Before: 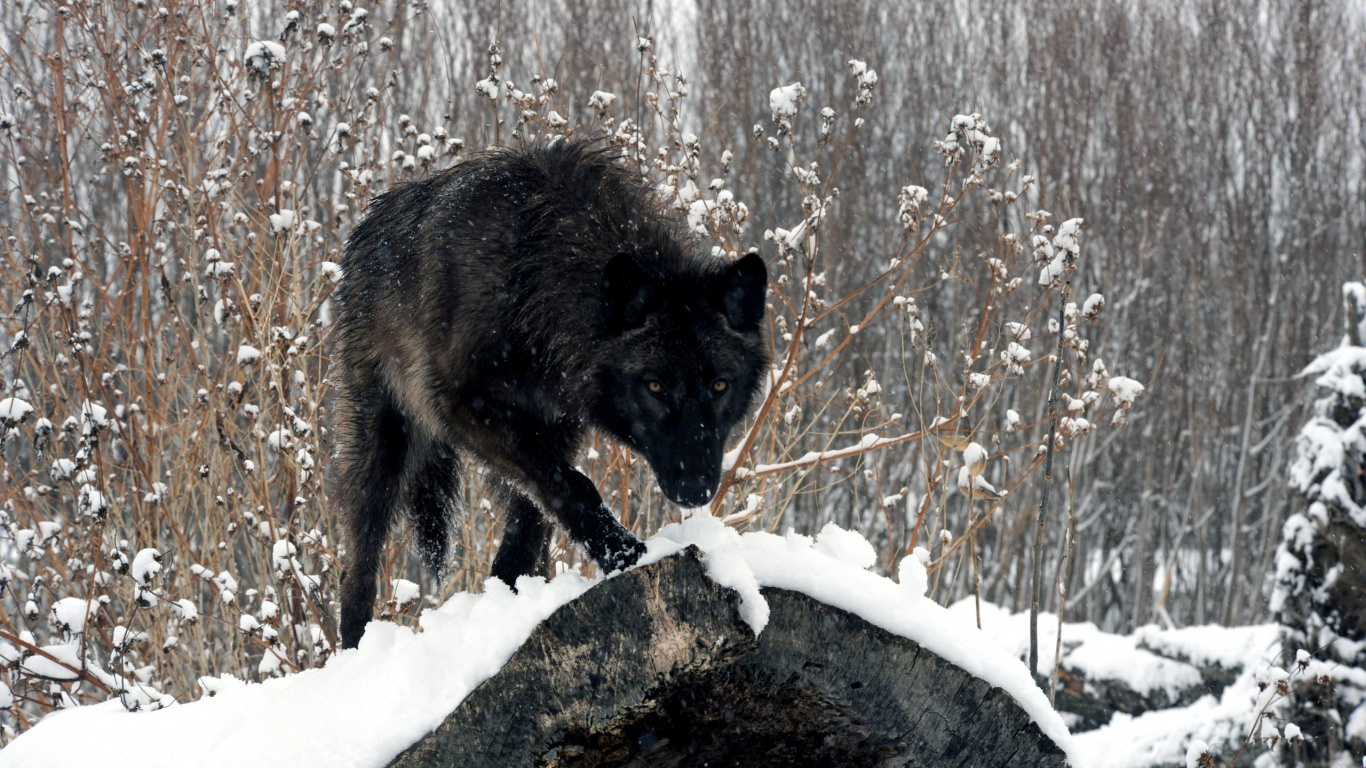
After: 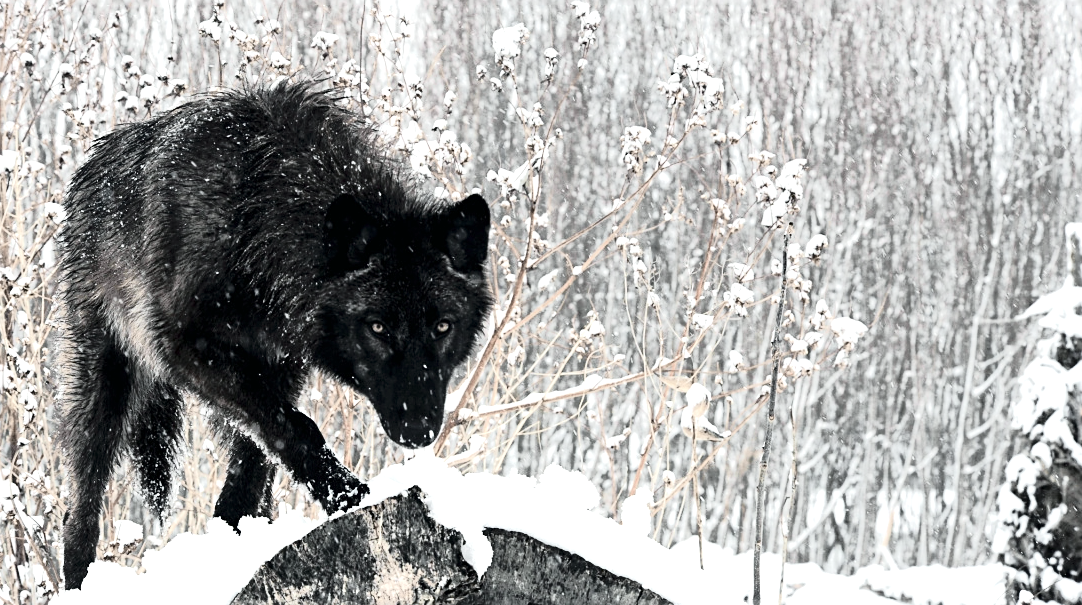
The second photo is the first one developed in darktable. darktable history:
crop and rotate: left 20.333%, top 7.77%, right 0.413%, bottom 13.349%
color correction: highlights b* 0.066, saturation 0.35
sharpen: on, module defaults
tone curve: curves: ch0 [(0, 0) (0.081, 0.044) (0.192, 0.125) (0.283, 0.238) (0.416, 0.449) (0.495, 0.524) (0.661, 0.756) (0.788, 0.87) (1, 0.951)]; ch1 [(0, 0) (0.161, 0.092) (0.35, 0.33) (0.392, 0.392) (0.427, 0.426) (0.479, 0.472) (0.505, 0.497) (0.521, 0.524) (0.567, 0.56) (0.583, 0.592) (0.625, 0.627) (0.678, 0.733) (1, 1)]; ch2 [(0, 0) (0.346, 0.362) (0.404, 0.427) (0.502, 0.499) (0.531, 0.523) (0.544, 0.561) (0.58, 0.59) (0.629, 0.642) (0.717, 0.678) (1, 1)], color space Lab, independent channels, preserve colors none
exposure: black level correction 0, exposure 1.471 EV, compensate exposure bias true, compensate highlight preservation false
